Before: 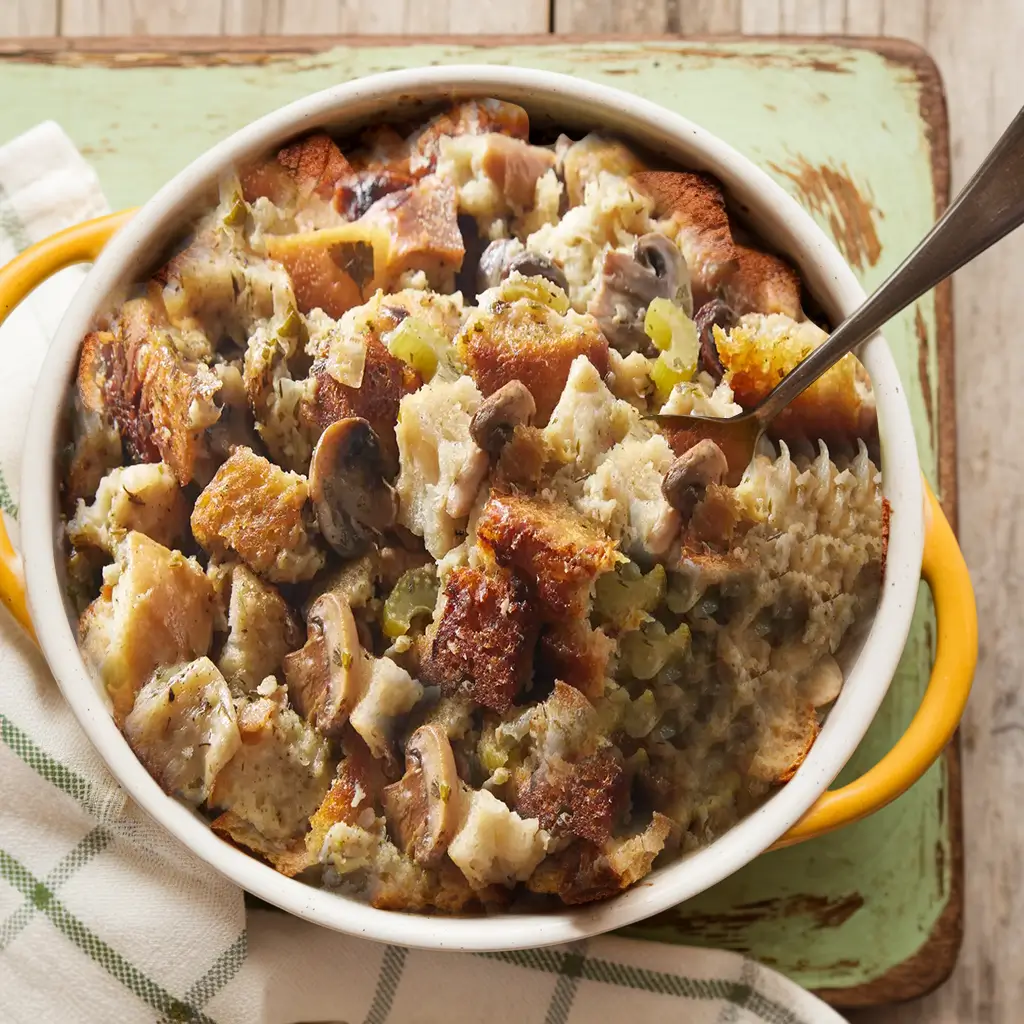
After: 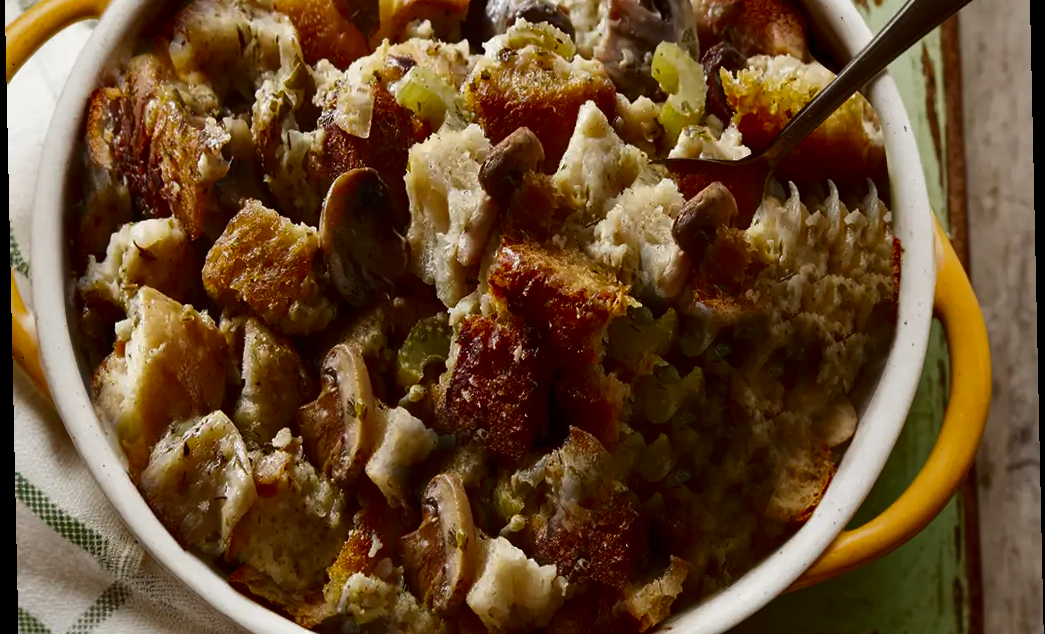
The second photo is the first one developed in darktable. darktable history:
rotate and perspective: rotation -1.24°, automatic cropping off
contrast brightness saturation: brightness -0.52
crop and rotate: top 25.357%, bottom 13.942%
